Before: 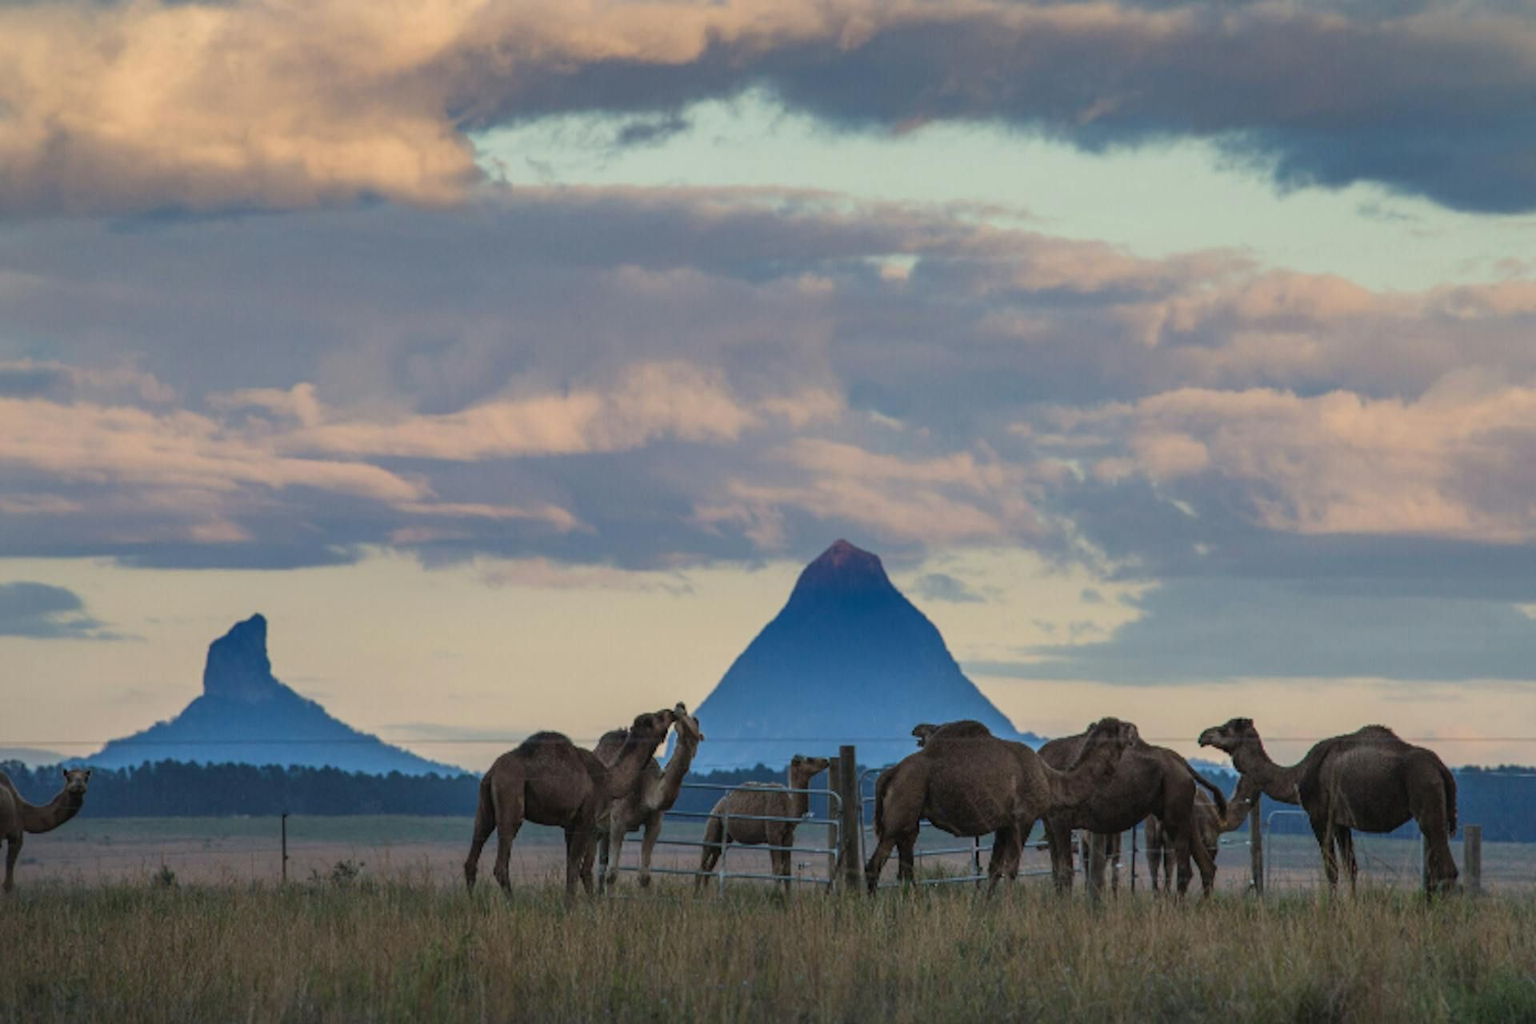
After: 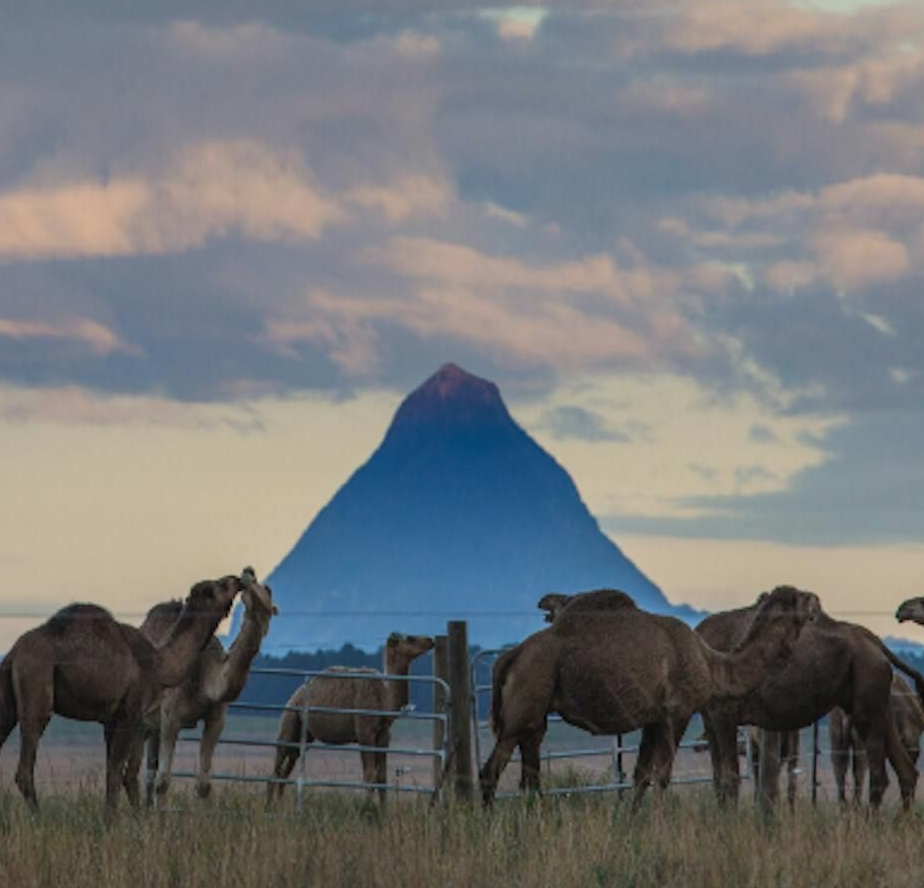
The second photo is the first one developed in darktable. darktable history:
crop: left 31.379%, top 24.332%, right 20.458%, bottom 6.259%
